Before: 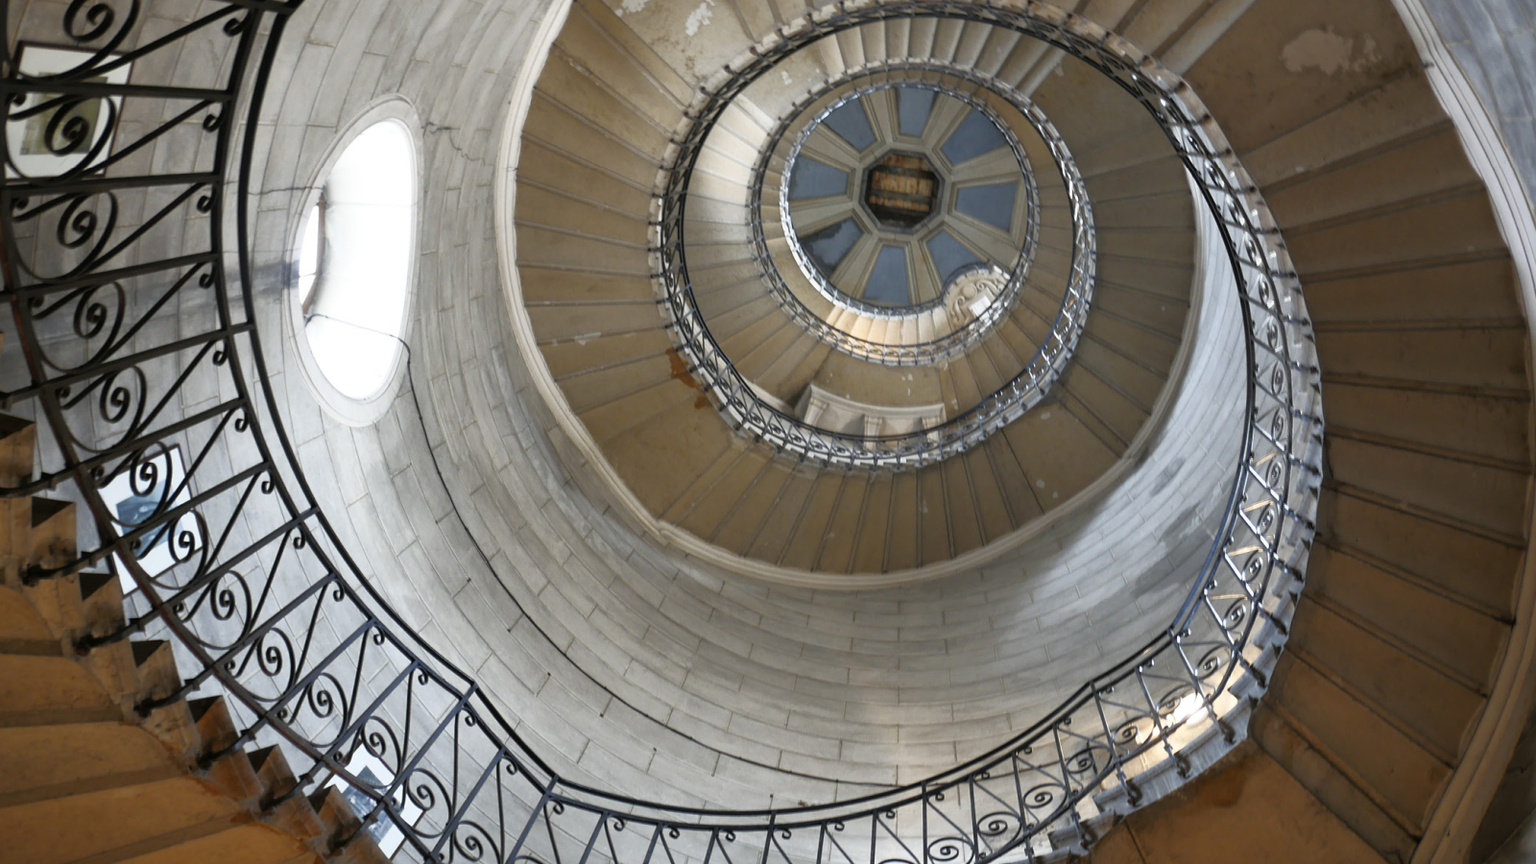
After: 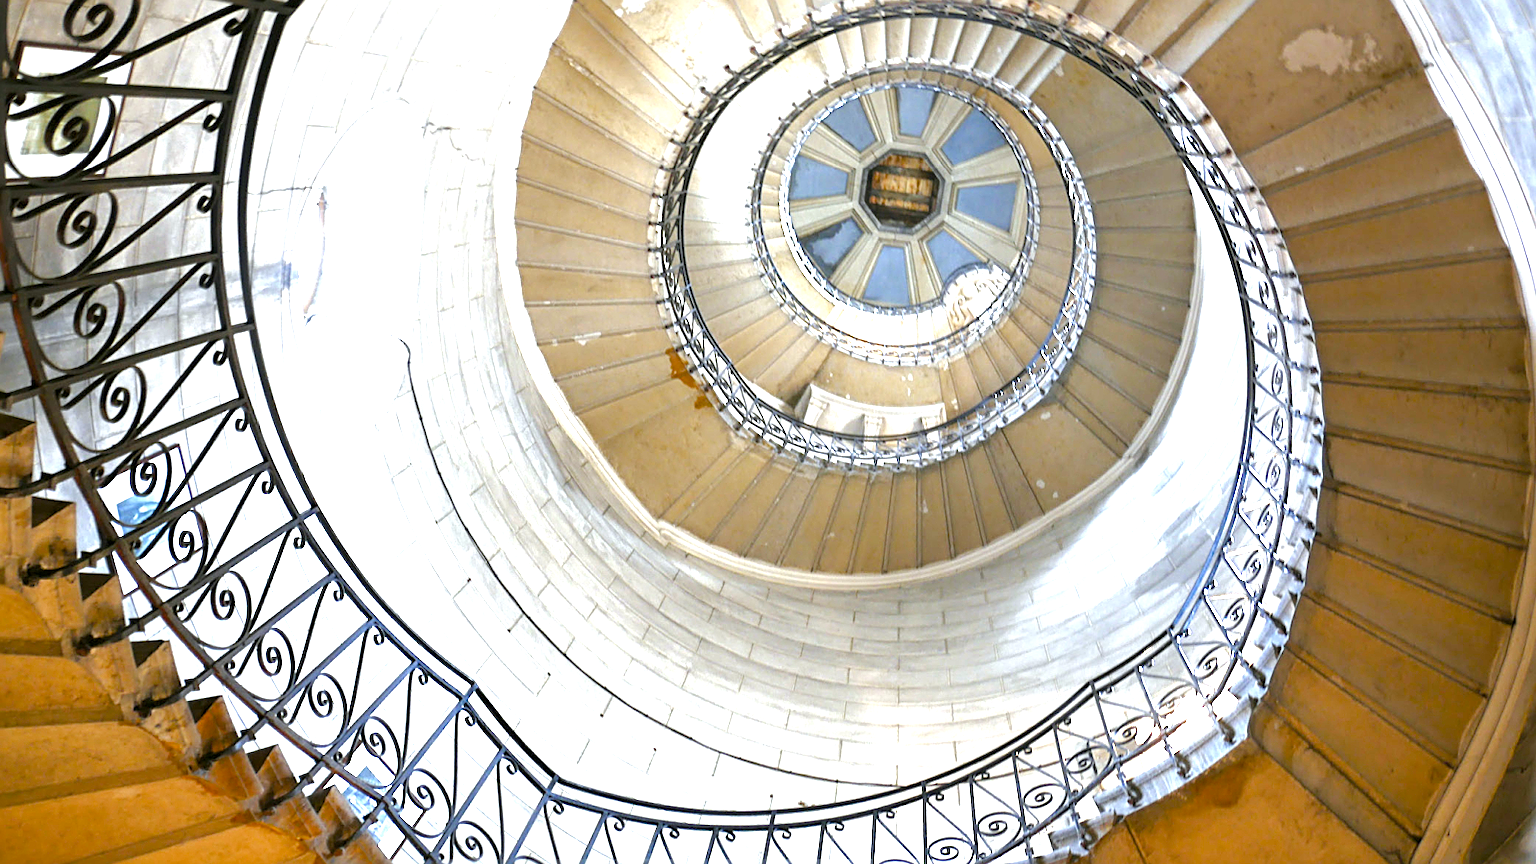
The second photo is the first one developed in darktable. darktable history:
color balance rgb: highlights gain › luminance 16.478%, highlights gain › chroma 2.862%, highlights gain › hue 258.27°, perceptual saturation grading › global saturation 23.545%, perceptual saturation grading › highlights -24.528%, perceptual saturation grading › mid-tones 24.284%, perceptual saturation grading › shadows 40.15%, global vibrance 20%
sharpen: on, module defaults
exposure: black level correction 0.001, exposure 1.639 EV, compensate highlight preservation false
